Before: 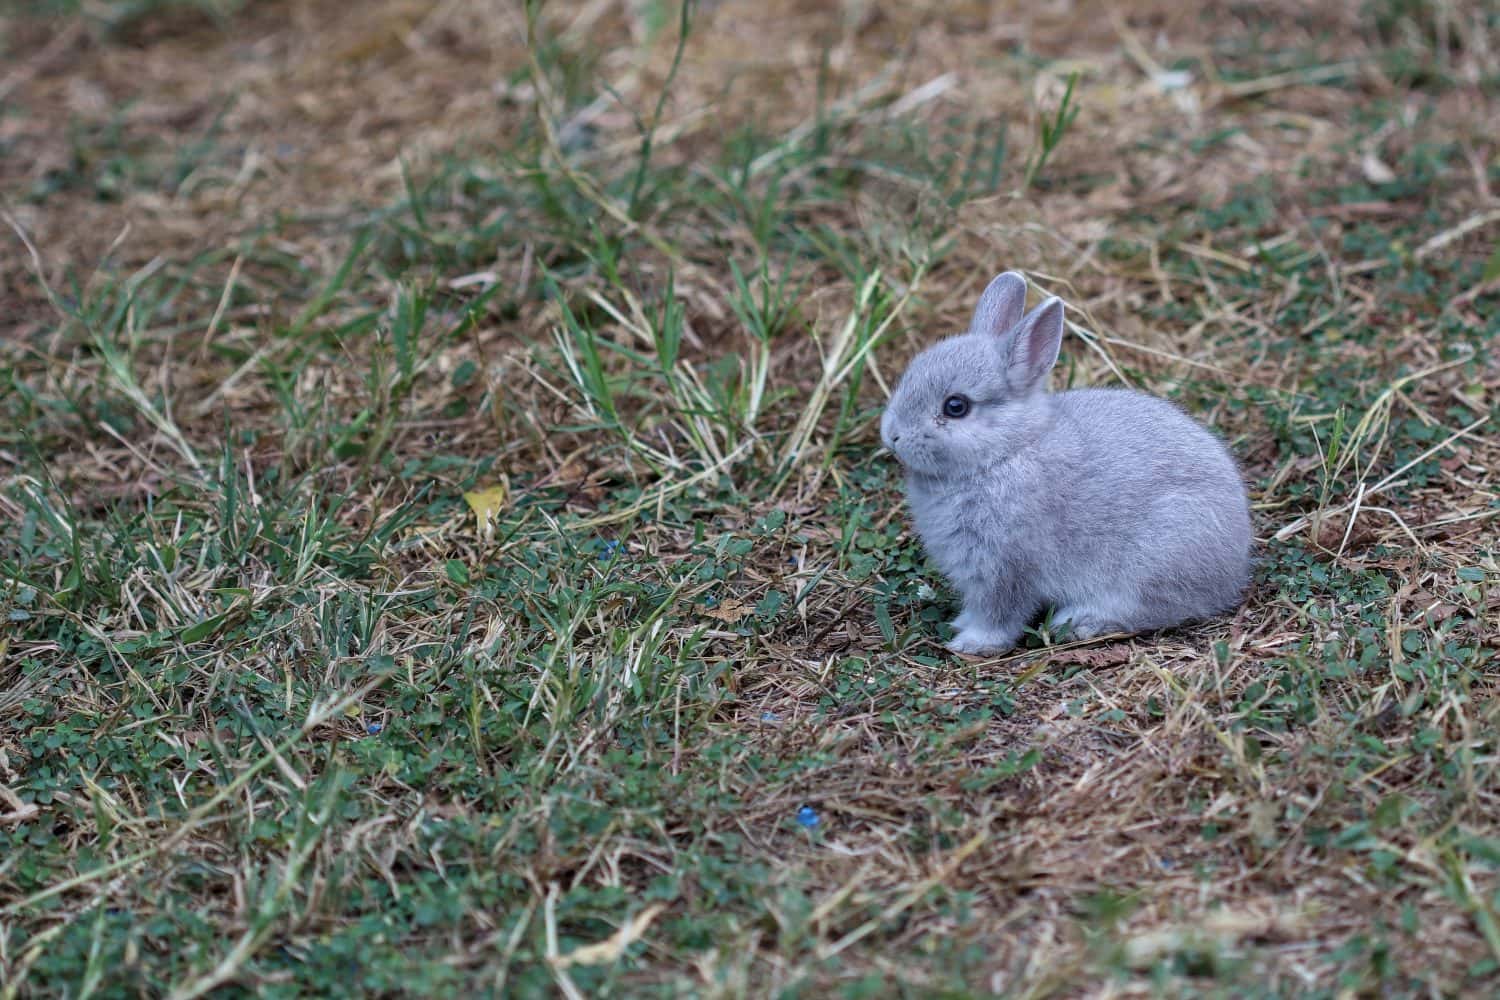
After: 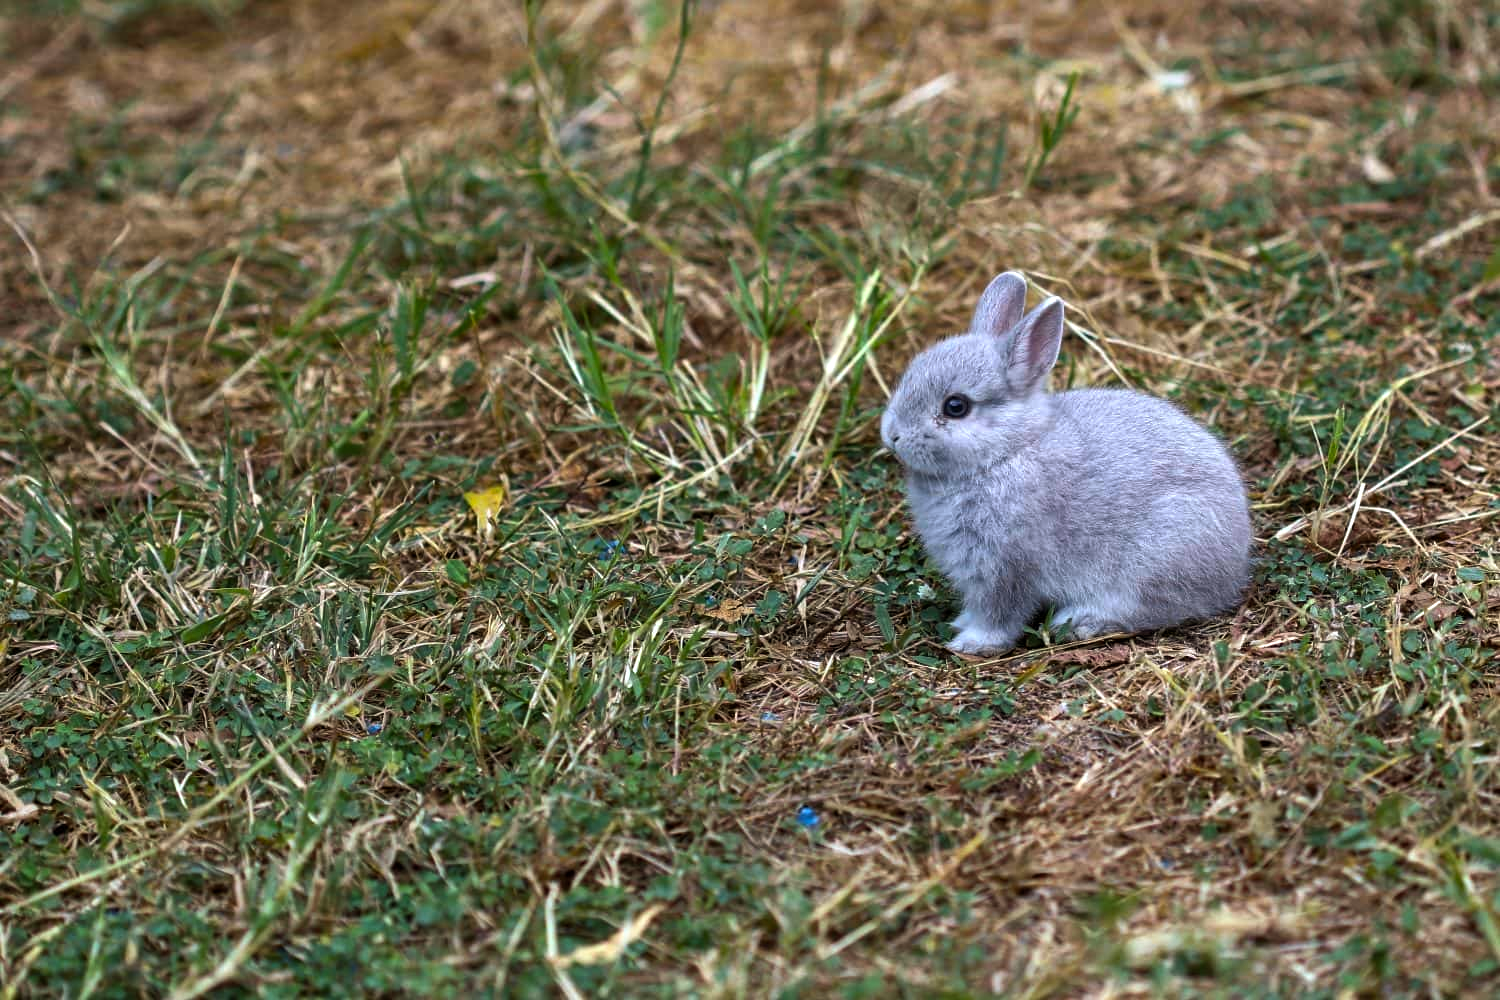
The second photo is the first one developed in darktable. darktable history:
shadows and highlights: shadows 32.36, highlights -32.08, soften with gaussian
color balance rgb: shadows lift › chroma 2.042%, shadows lift › hue 220.49°, power › chroma 2.492%, power › hue 69.85°, perceptual saturation grading › global saturation 19.505%, perceptual brilliance grading › global brilliance 15.281%, perceptual brilliance grading › shadows -35.089%, global vibrance 20%
